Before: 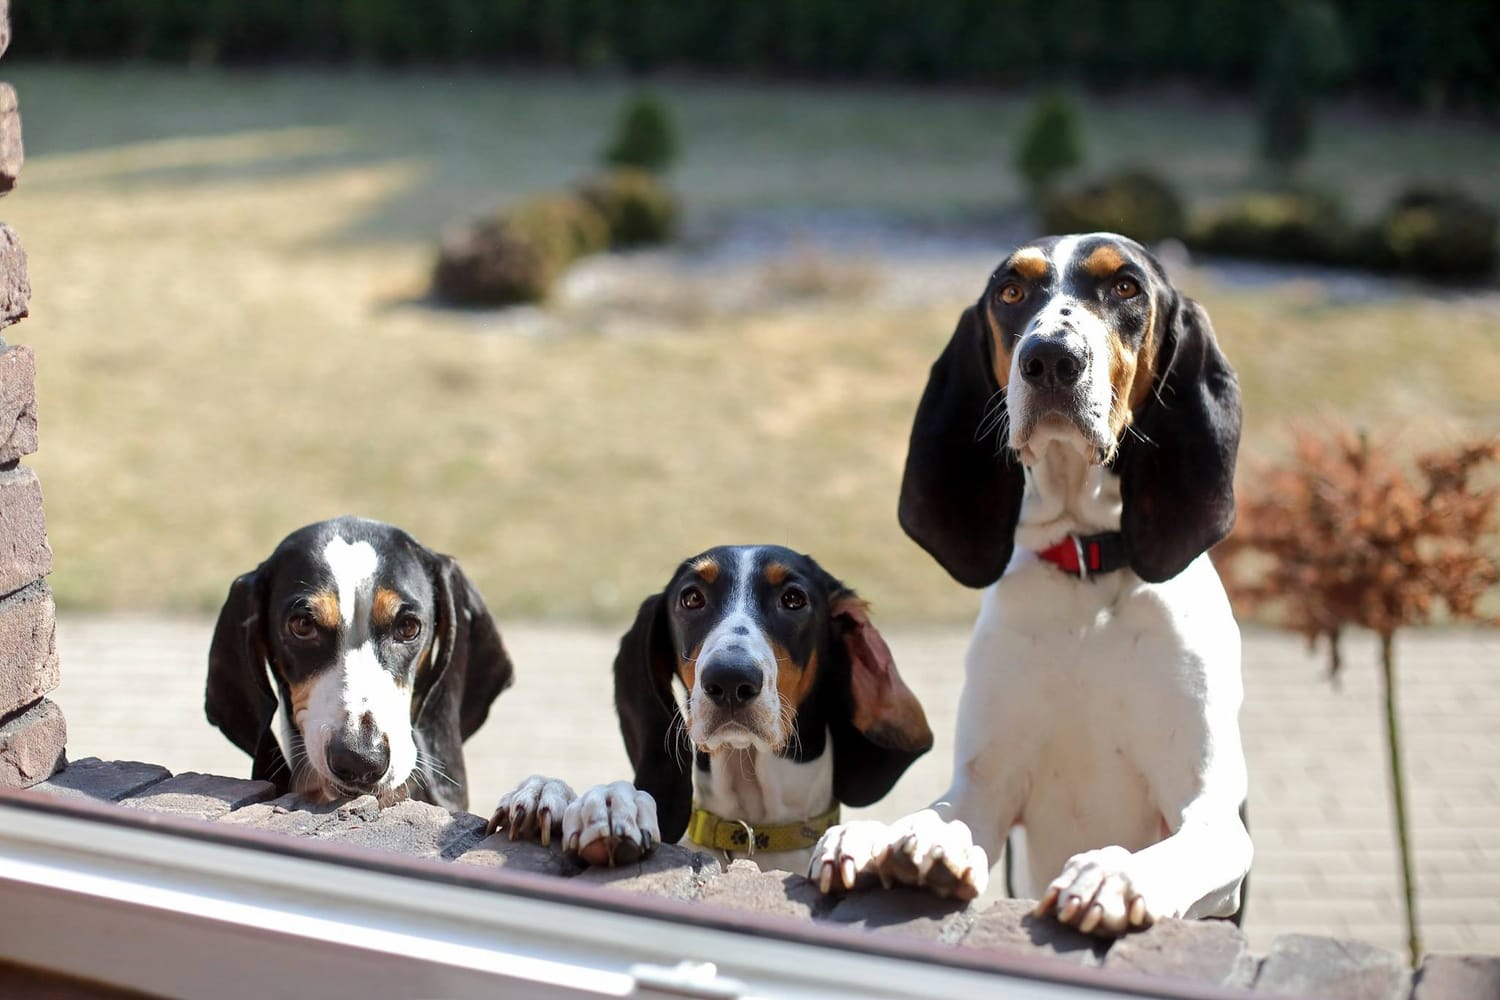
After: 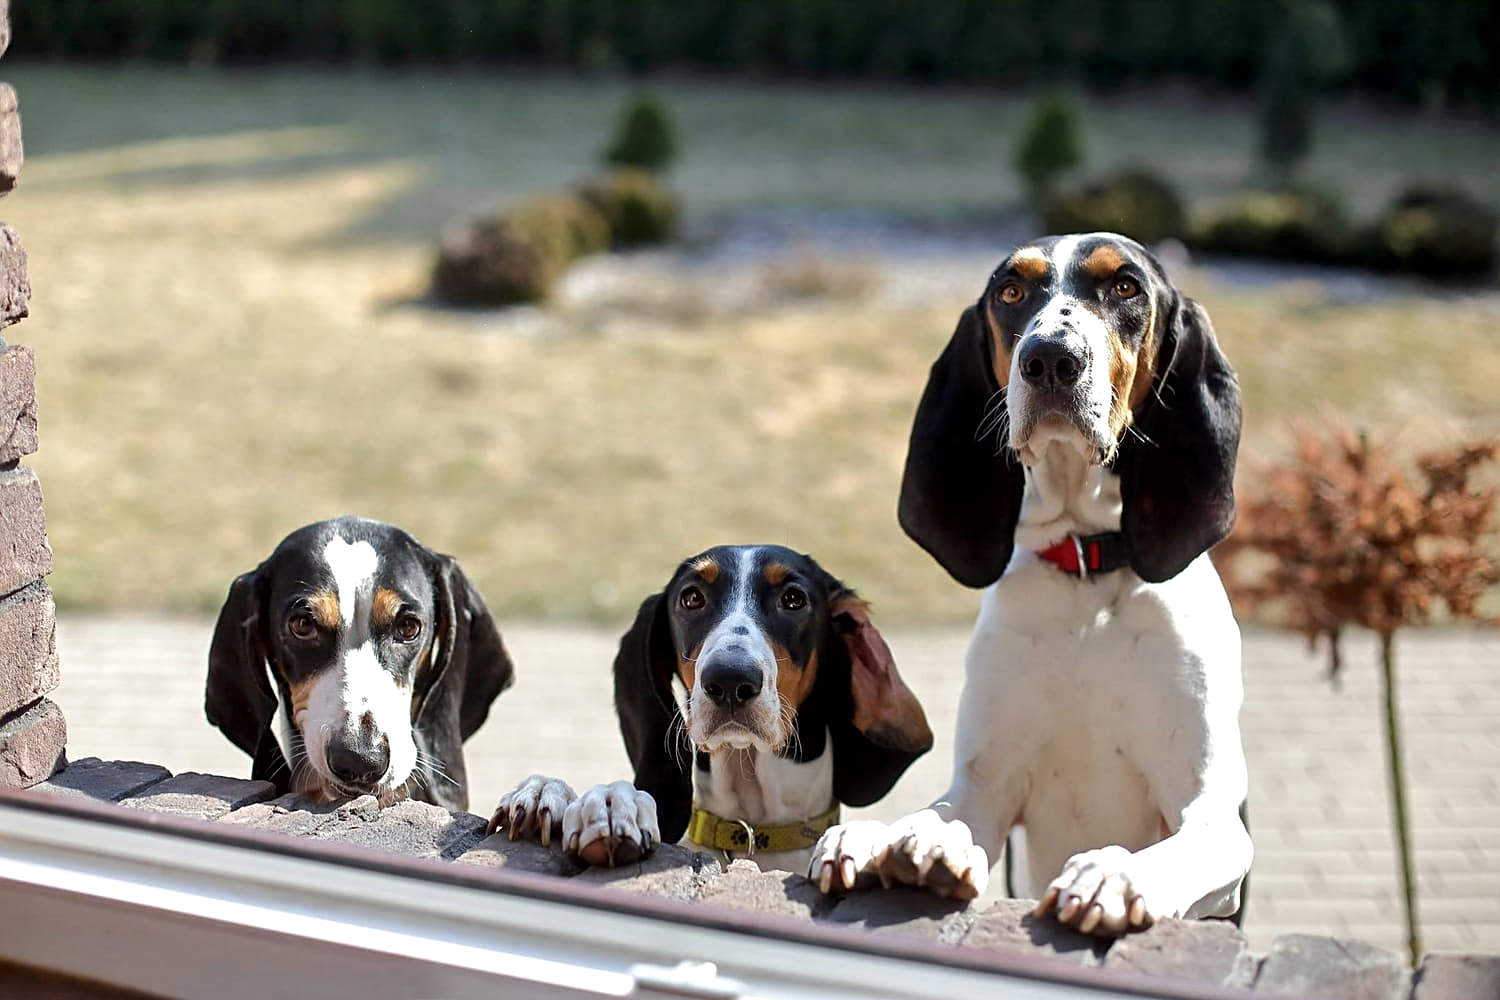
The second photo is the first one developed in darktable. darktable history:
sharpen: on, module defaults
local contrast: mode bilateral grid, contrast 21, coarseness 51, detail 143%, midtone range 0.2
